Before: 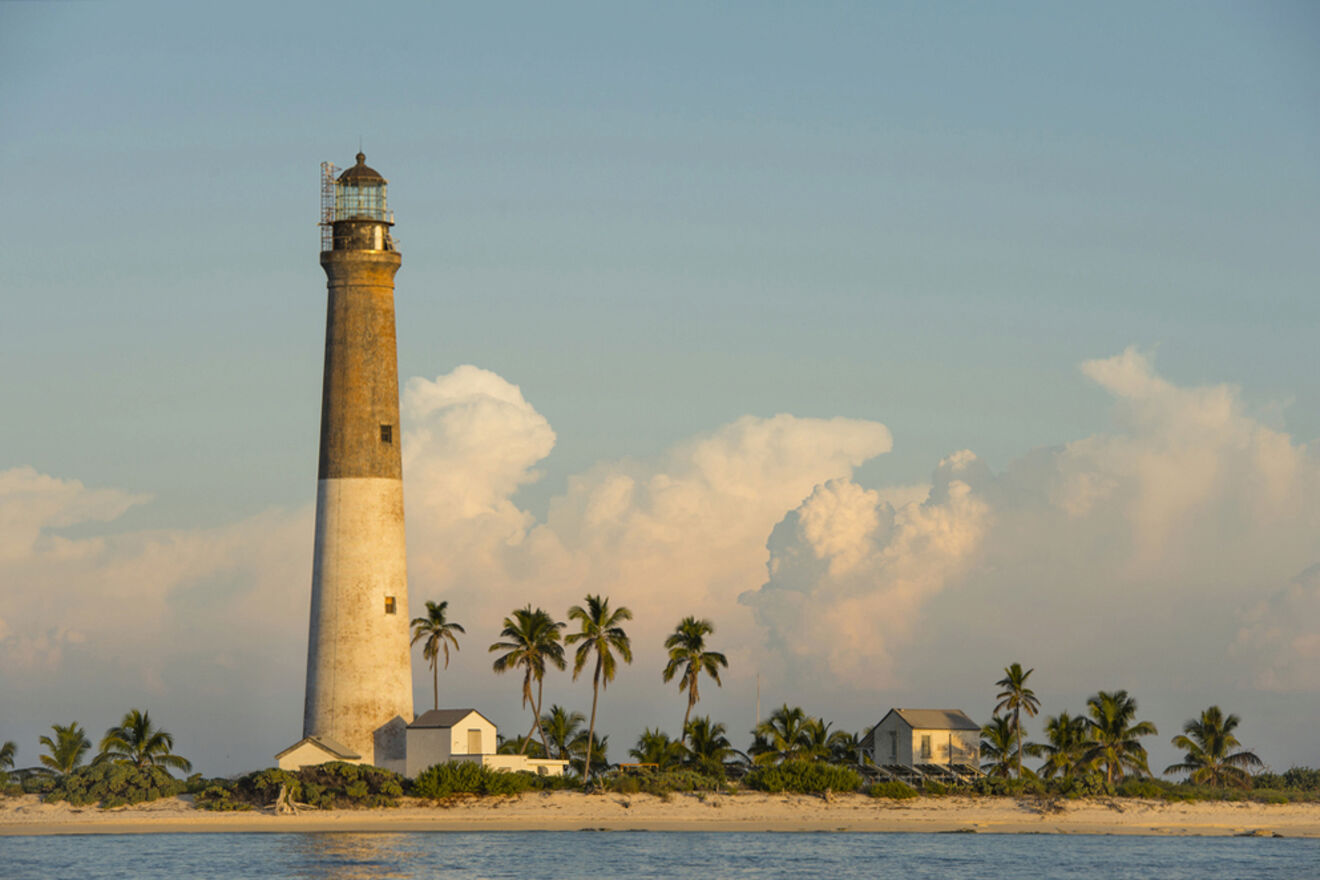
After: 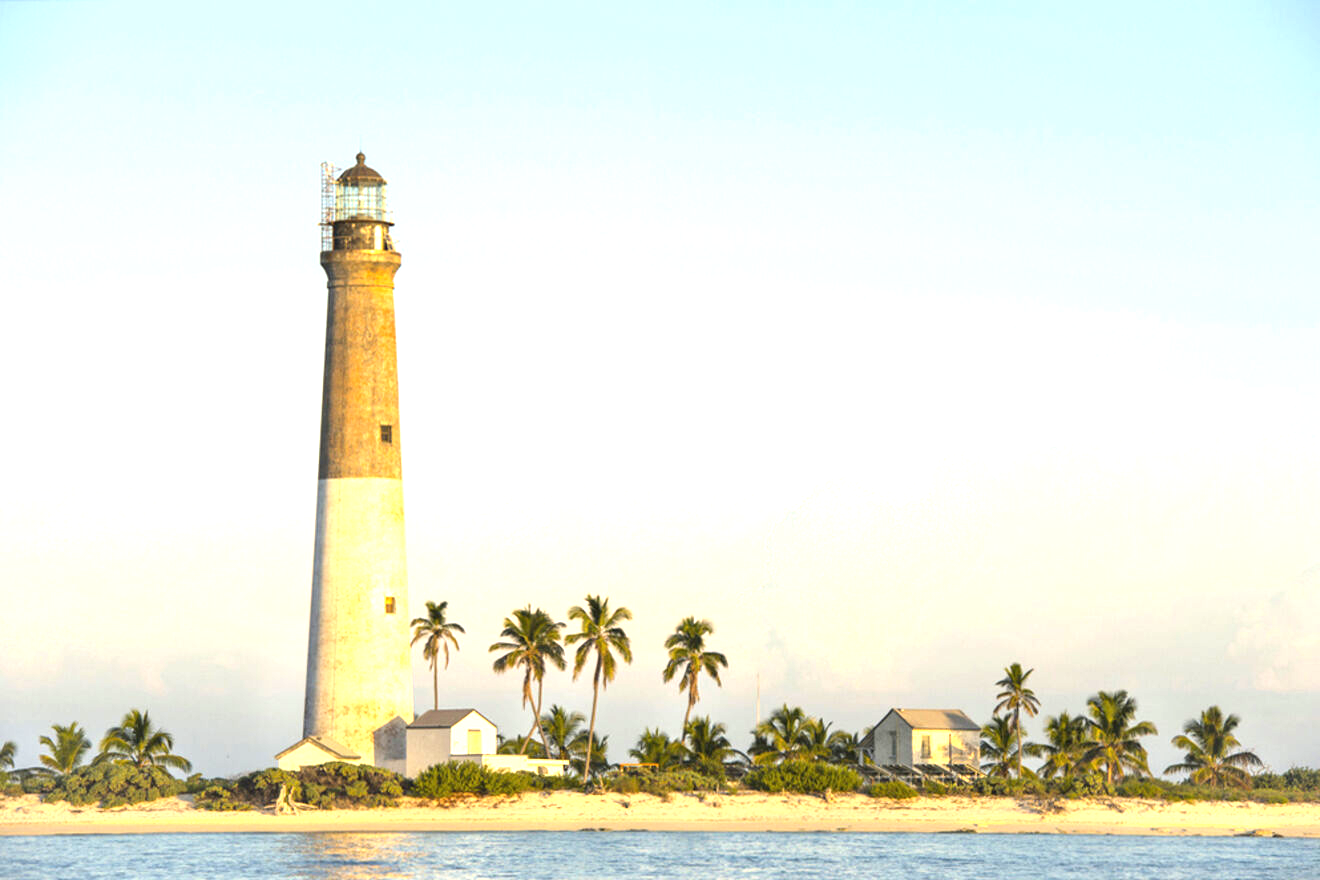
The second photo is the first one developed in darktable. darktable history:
exposure: black level correction 0, exposure 1.68 EV, compensate exposure bias true, compensate highlight preservation false
